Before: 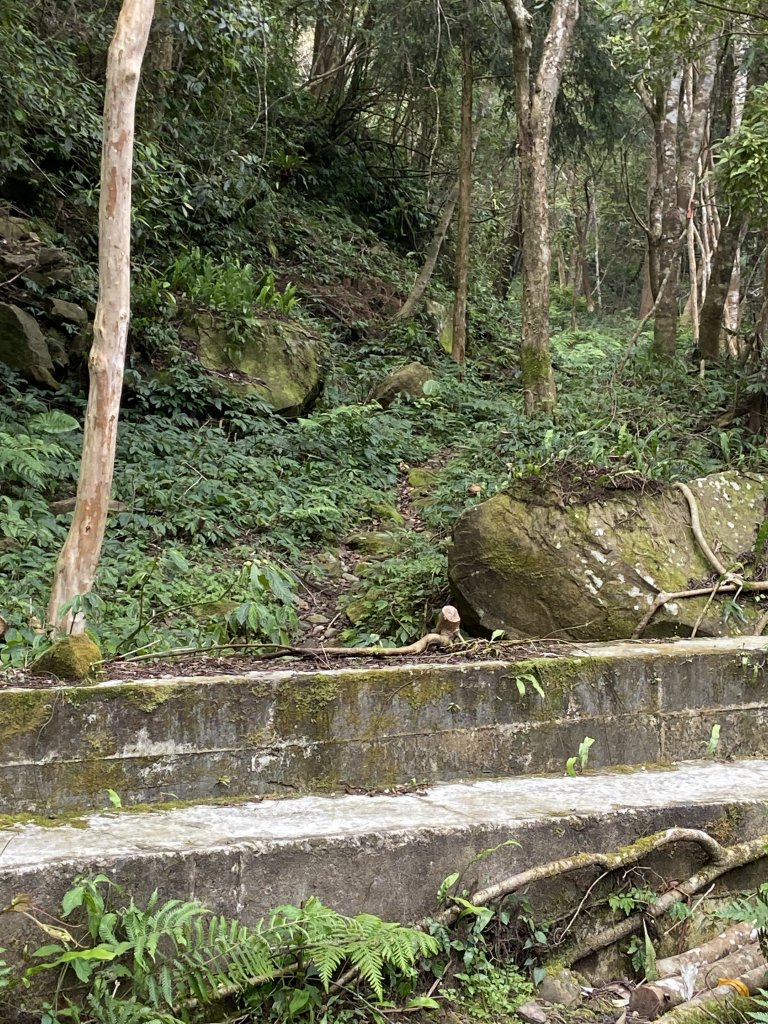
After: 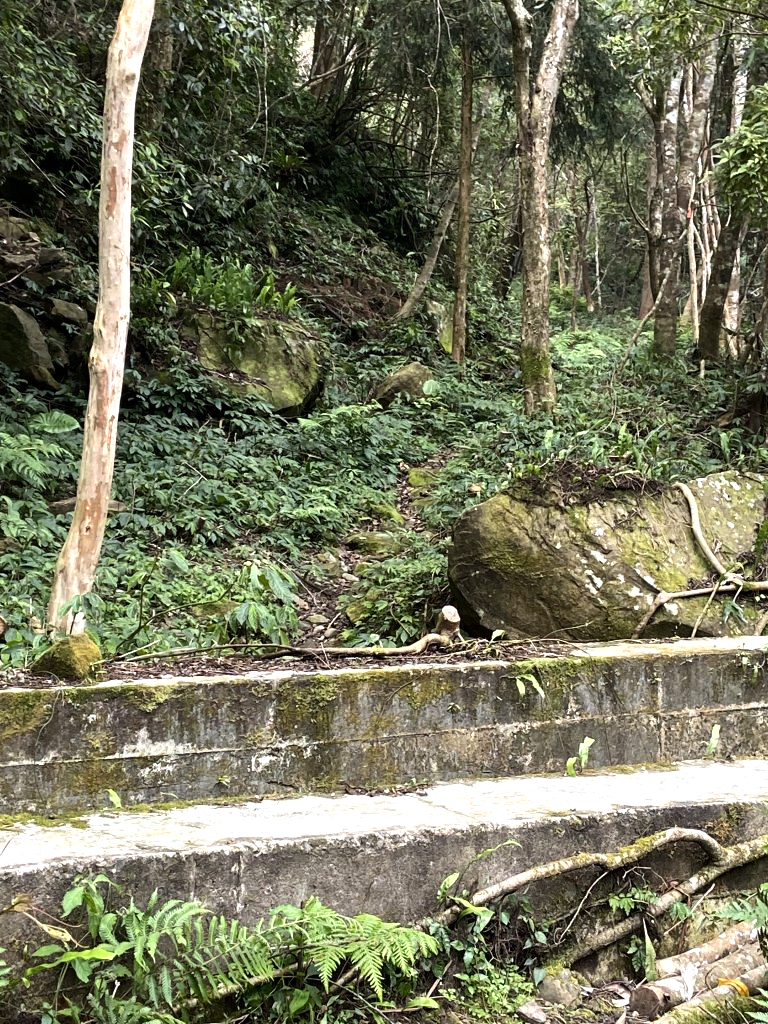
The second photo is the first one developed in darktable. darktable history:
tone equalizer: -8 EV -0.786 EV, -7 EV -0.716 EV, -6 EV -0.634 EV, -5 EV -0.365 EV, -3 EV 0.387 EV, -2 EV 0.6 EV, -1 EV 0.675 EV, +0 EV 0.747 EV, edges refinement/feathering 500, mask exposure compensation -1.57 EV, preserve details no
